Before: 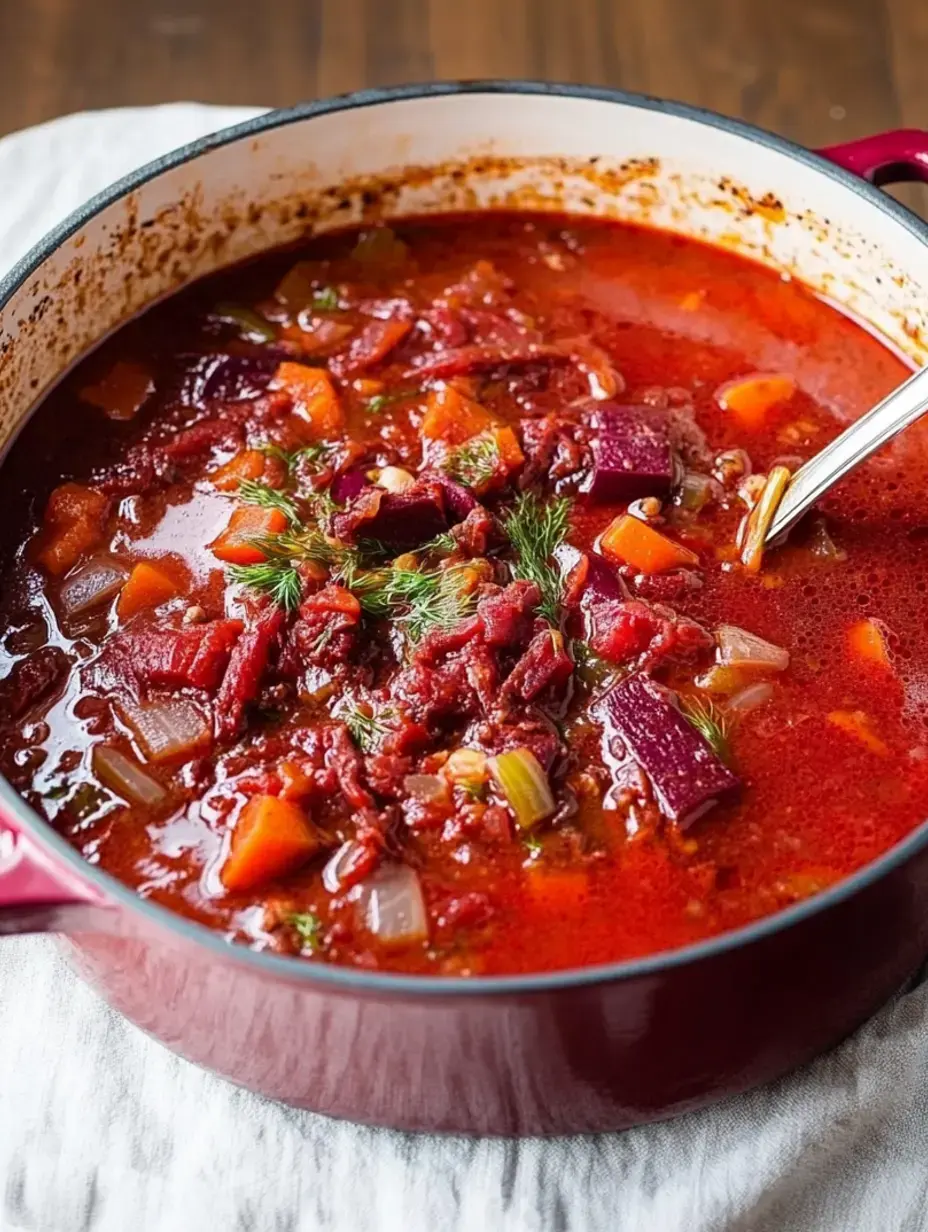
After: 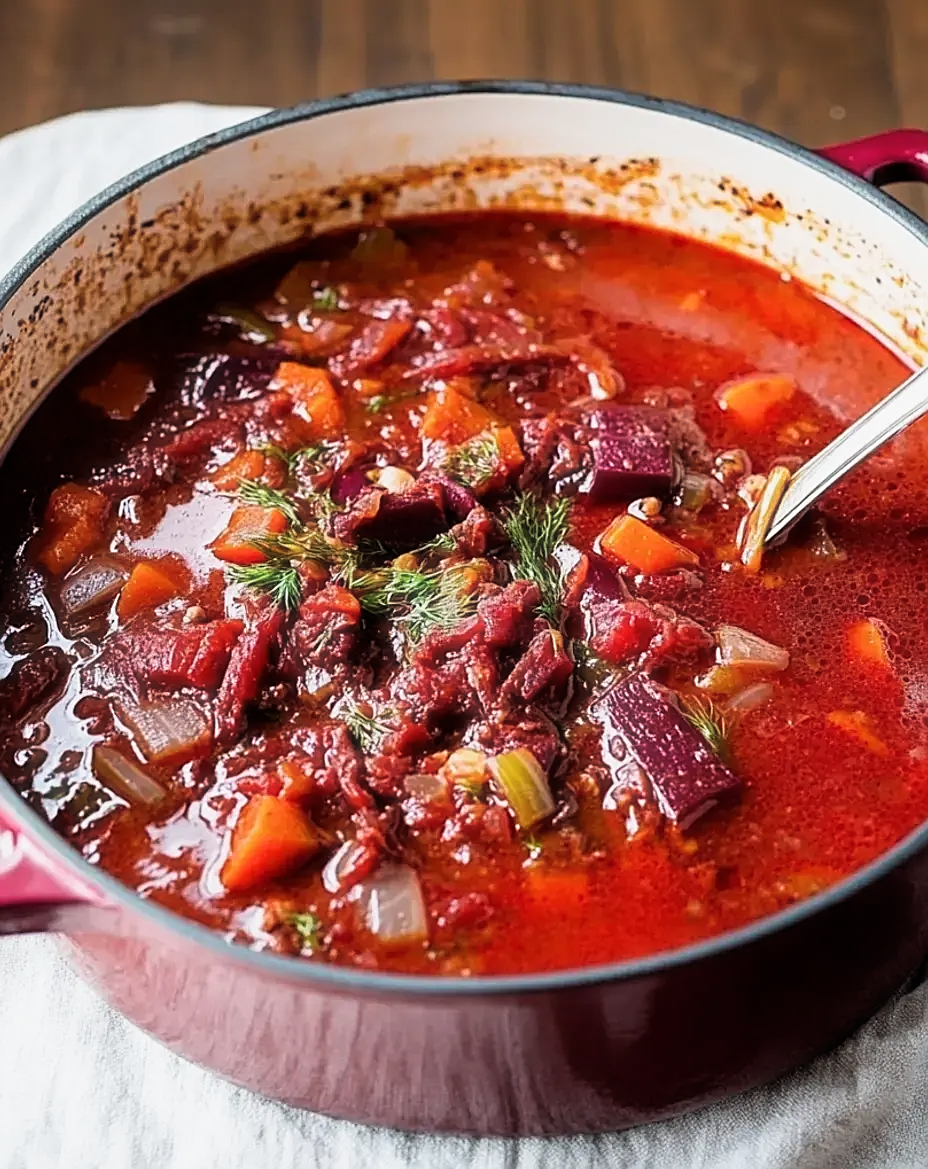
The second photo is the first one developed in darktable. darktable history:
filmic rgb: black relative exposure -12.8 EV, white relative exposure 2.8 EV, threshold 3 EV, target black luminance 0%, hardness 8.54, latitude 70.41%, contrast 1.133, shadows ↔ highlights balance -0.395%, color science v4 (2020), enable highlight reconstruction true
haze removal: strength -0.1, adaptive false
crop and rotate: top 0%, bottom 5.097%
sharpen: on, module defaults
